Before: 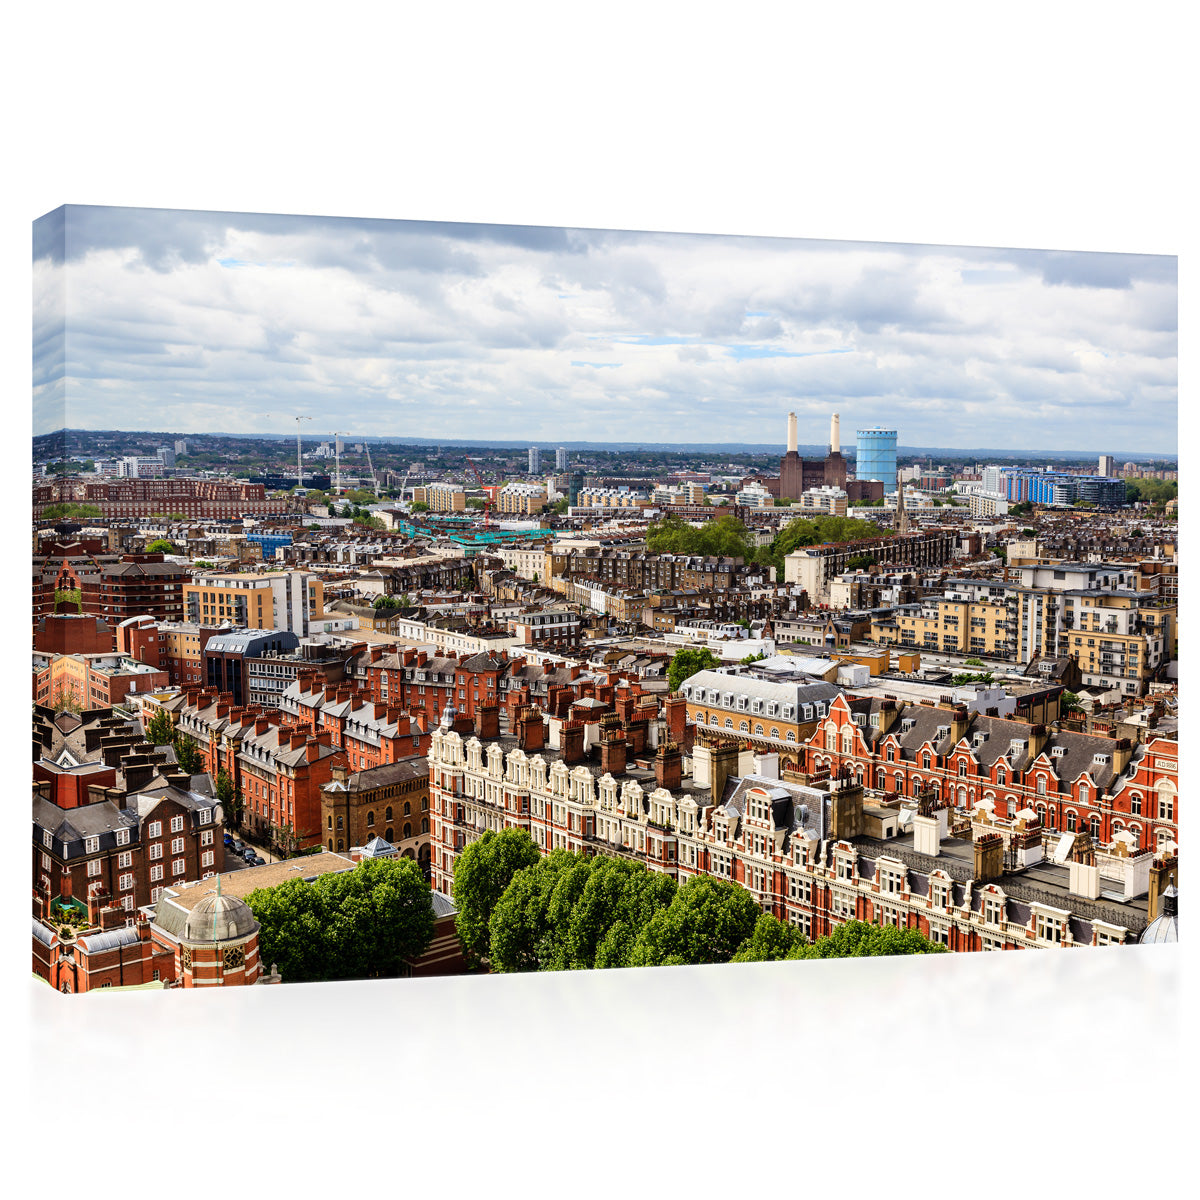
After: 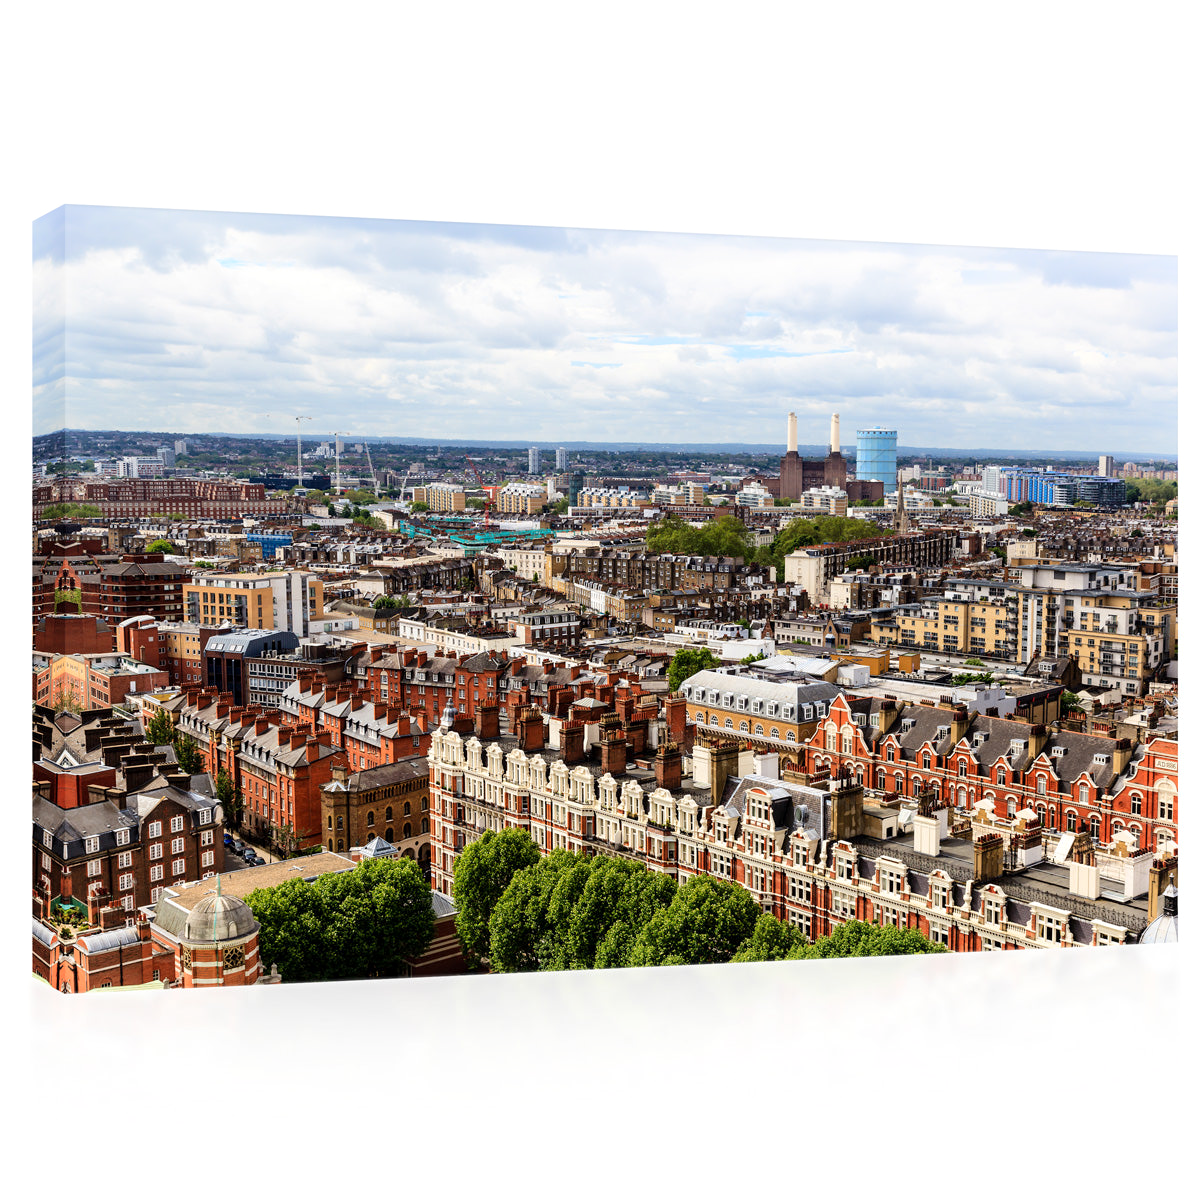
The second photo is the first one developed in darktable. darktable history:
local contrast: mode bilateral grid, contrast 21, coarseness 49, detail 119%, midtone range 0.2
shadows and highlights: shadows -23.05, highlights 47.01, soften with gaussian
